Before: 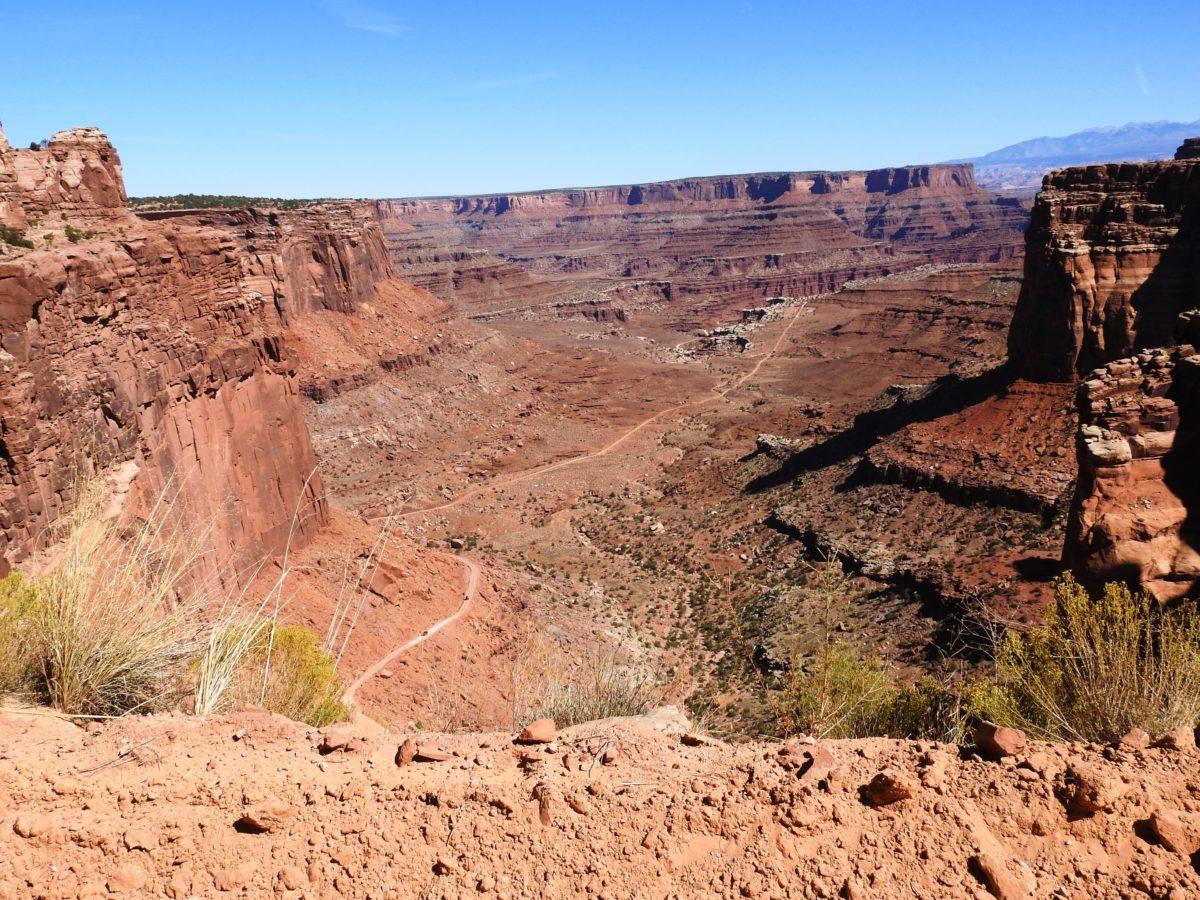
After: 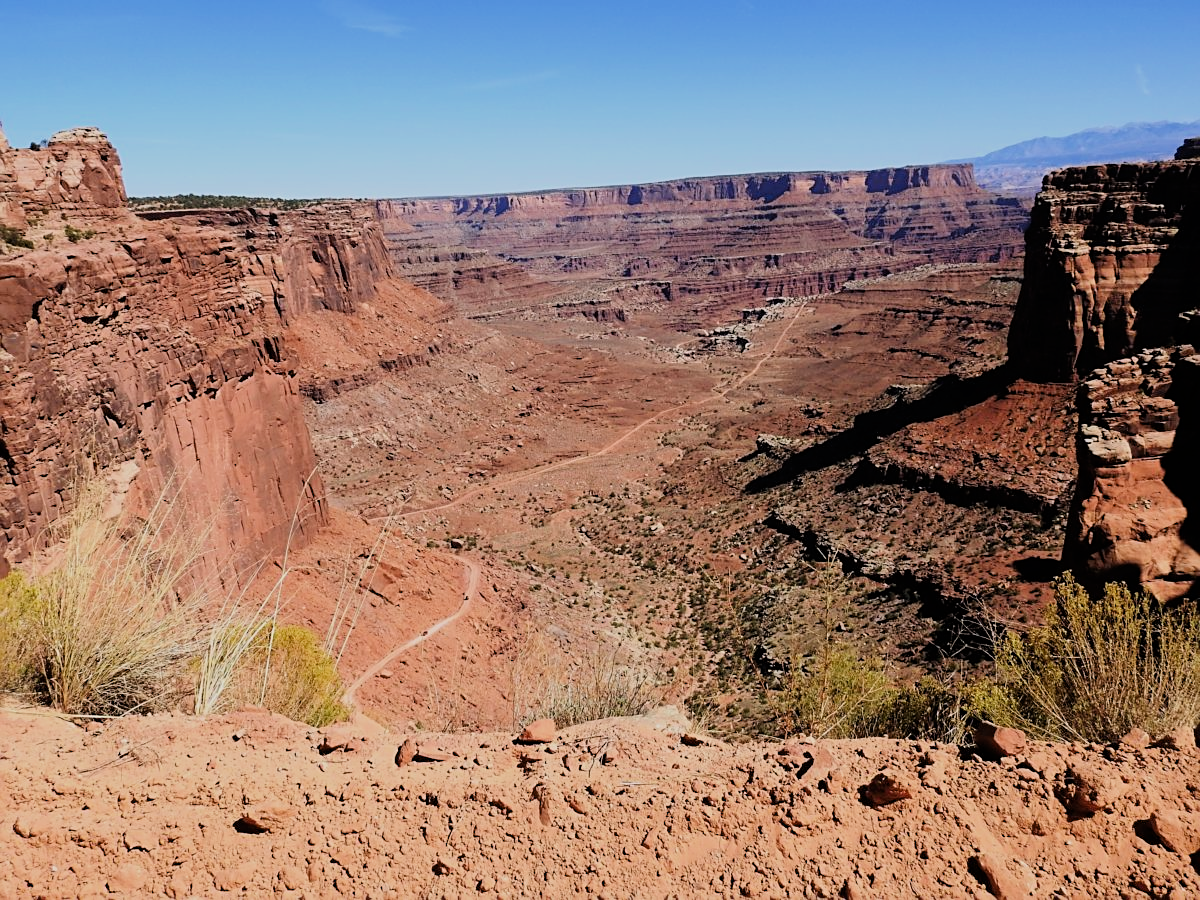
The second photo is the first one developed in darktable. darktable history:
filmic rgb: black relative exposure -7.65 EV, white relative exposure 4.56 EV, hardness 3.61, color science v6 (2022), iterations of high-quality reconstruction 0
sharpen: on, module defaults
